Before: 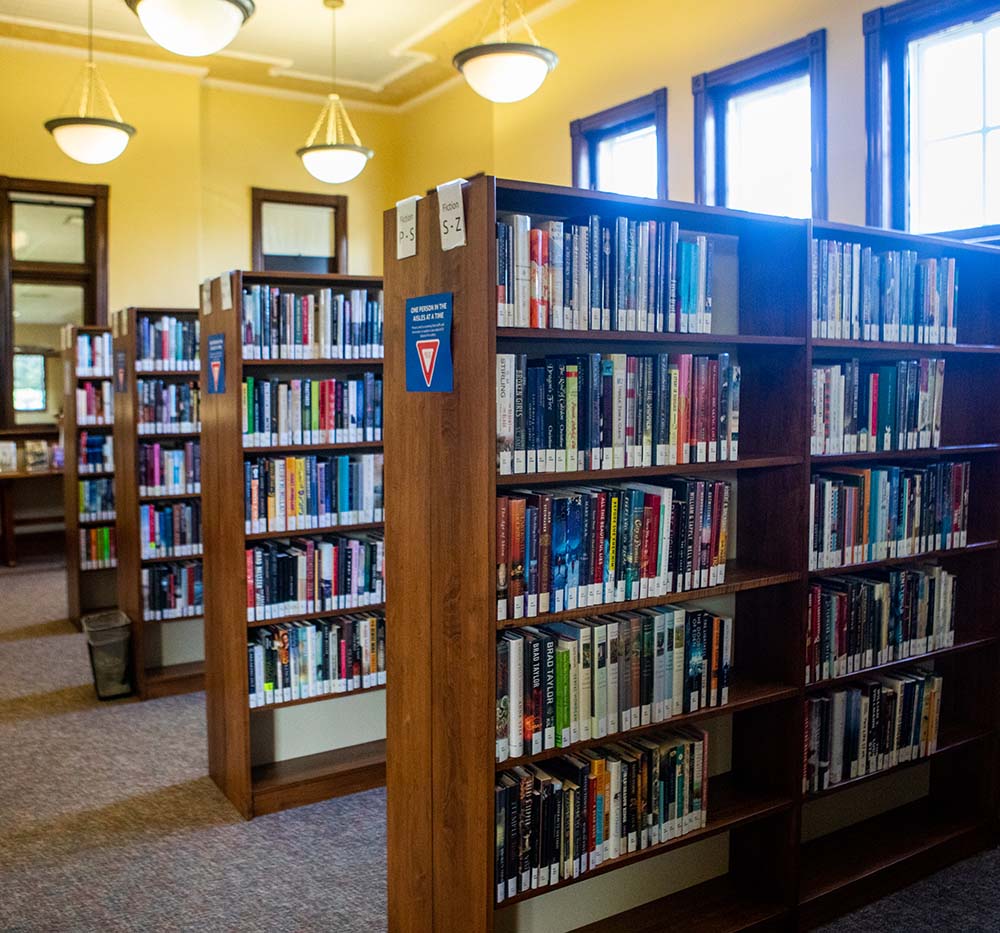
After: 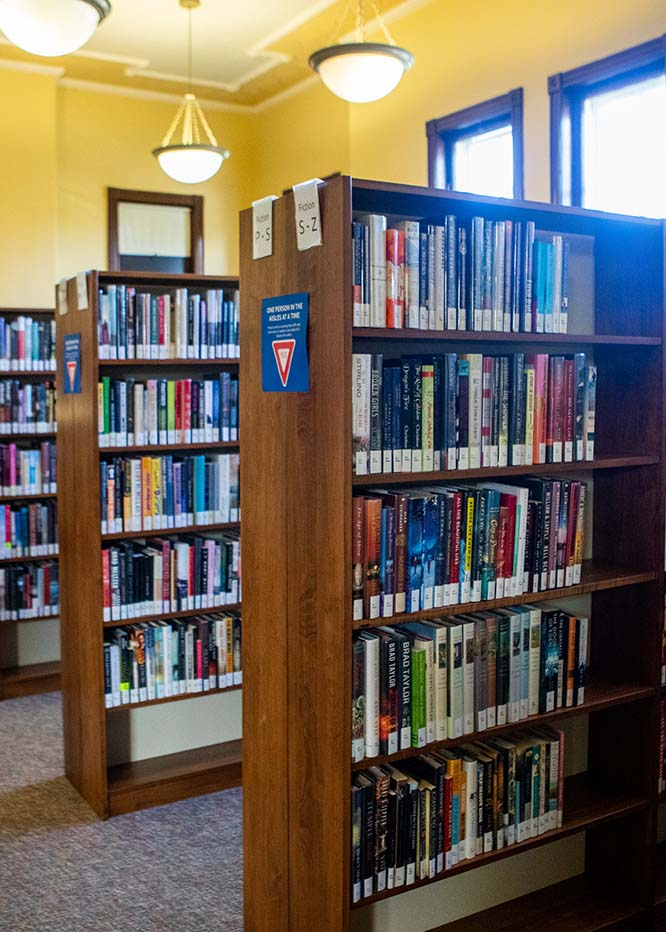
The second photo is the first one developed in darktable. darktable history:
sharpen: radius 2.897, amount 0.873, threshold 47.101
crop and rotate: left 14.467%, right 18.877%
